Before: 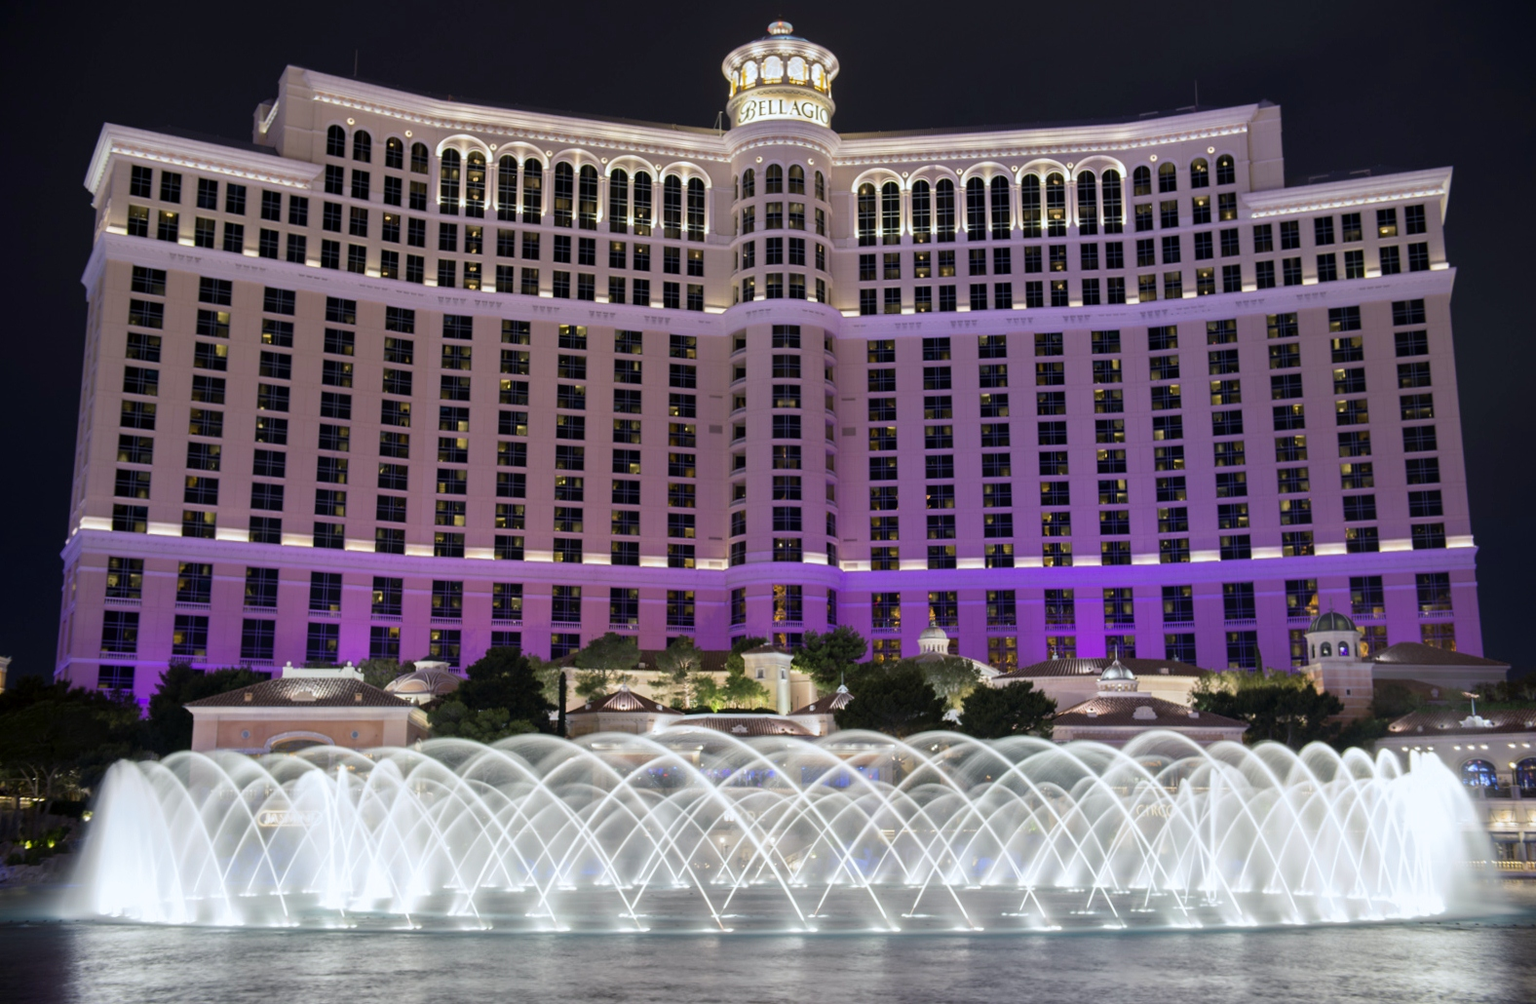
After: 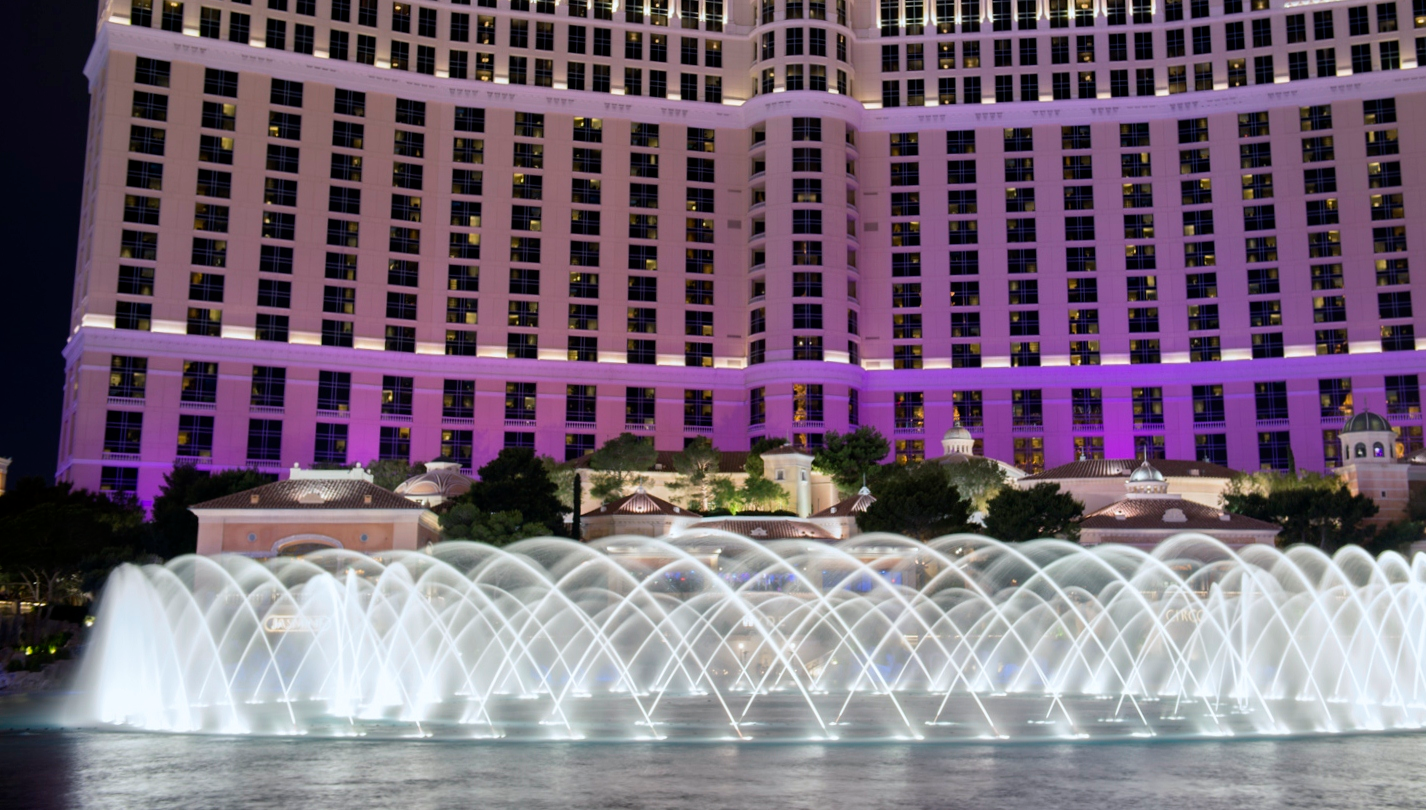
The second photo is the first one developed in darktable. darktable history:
crop: top 21.067%, right 9.467%, bottom 0.255%
